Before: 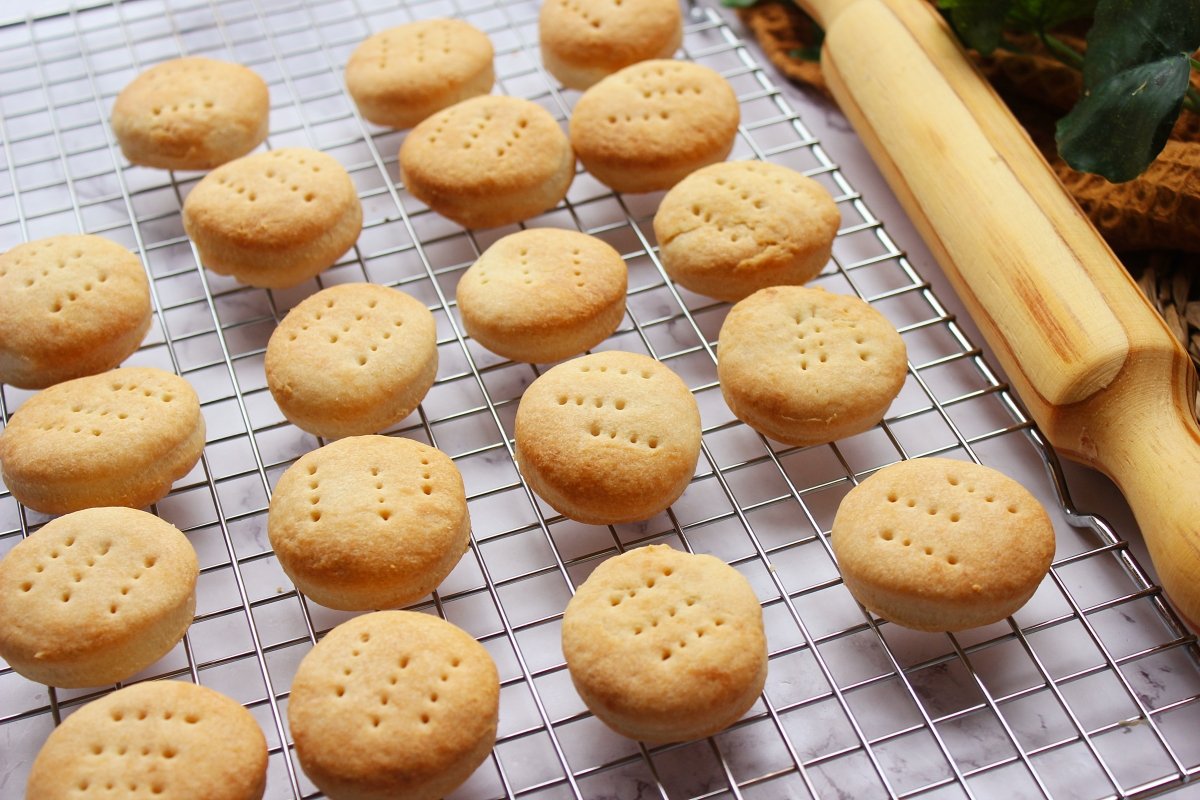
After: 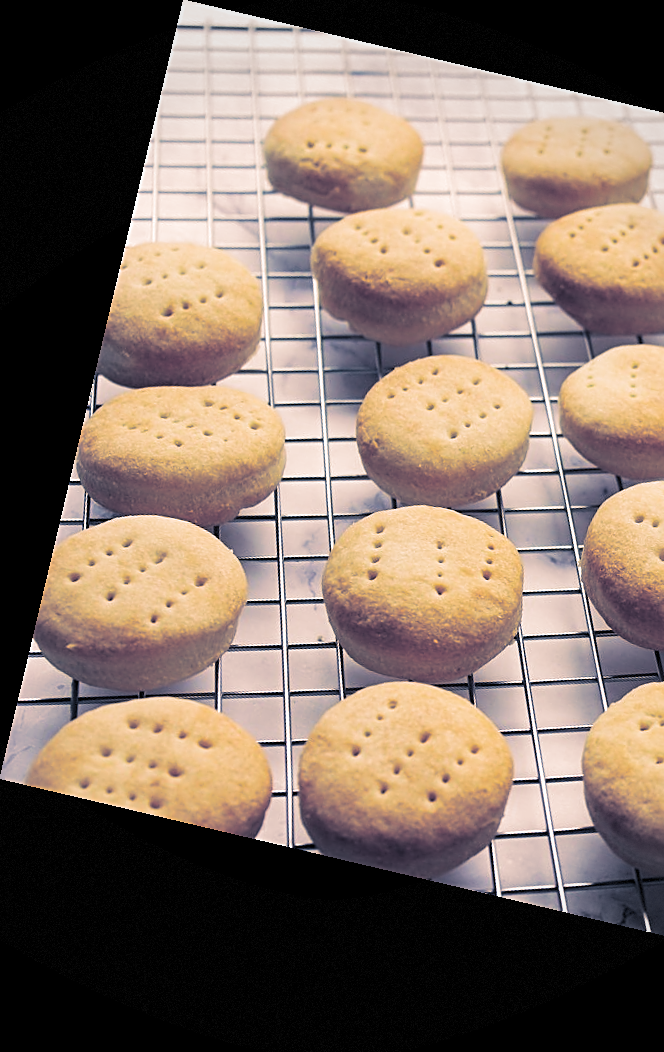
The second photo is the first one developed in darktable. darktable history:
vignetting: fall-off start 91%, fall-off radius 39.39%, brightness -0.182, saturation -0.3, width/height ratio 1.219, shape 1.3, dithering 8-bit output, unbound false
split-toning: shadows › hue 226.8°, shadows › saturation 0.56, highlights › hue 28.8°, balance -40, compress 0%
levels: levels [0.073, 0.497, 0.972]
crop and rotate: left 0%, top 0%, right 50.845%
sharpen: on, module defaults
rotate and perspective: rotation 13.27°, automatic cropping off
